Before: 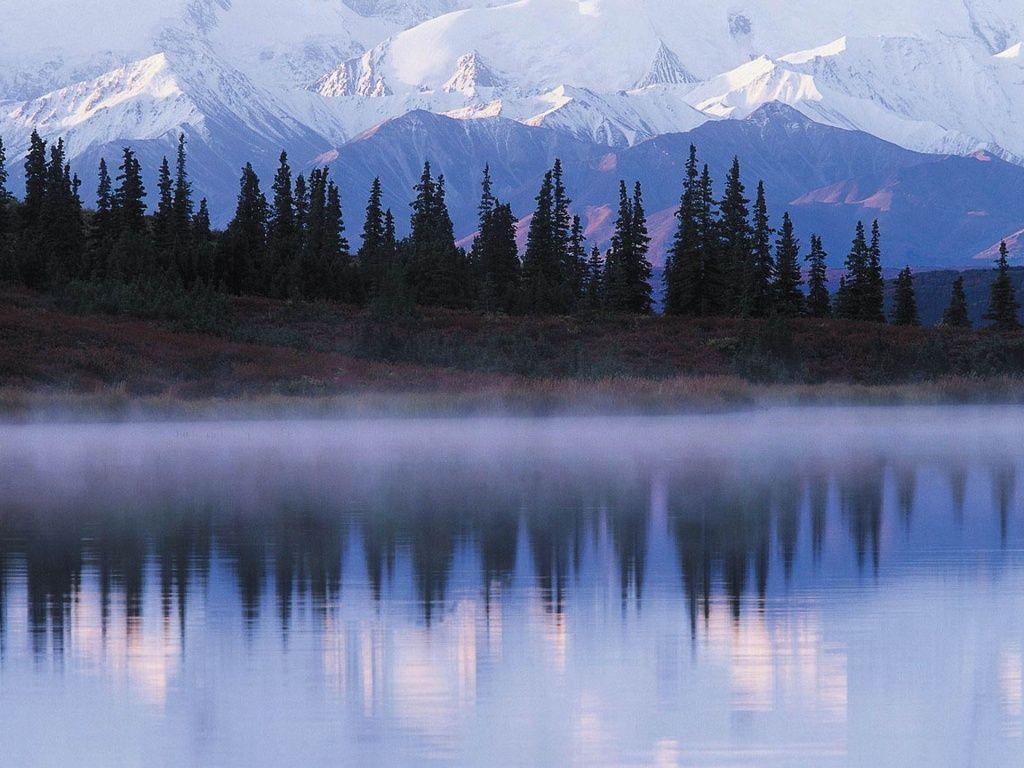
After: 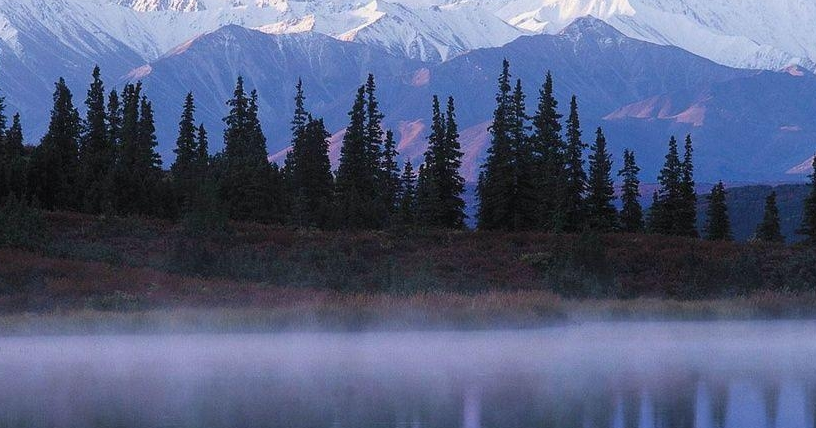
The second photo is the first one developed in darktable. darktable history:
crop: left 18.287%, top 11.098%, right 1.952%, bottom 33.164%
